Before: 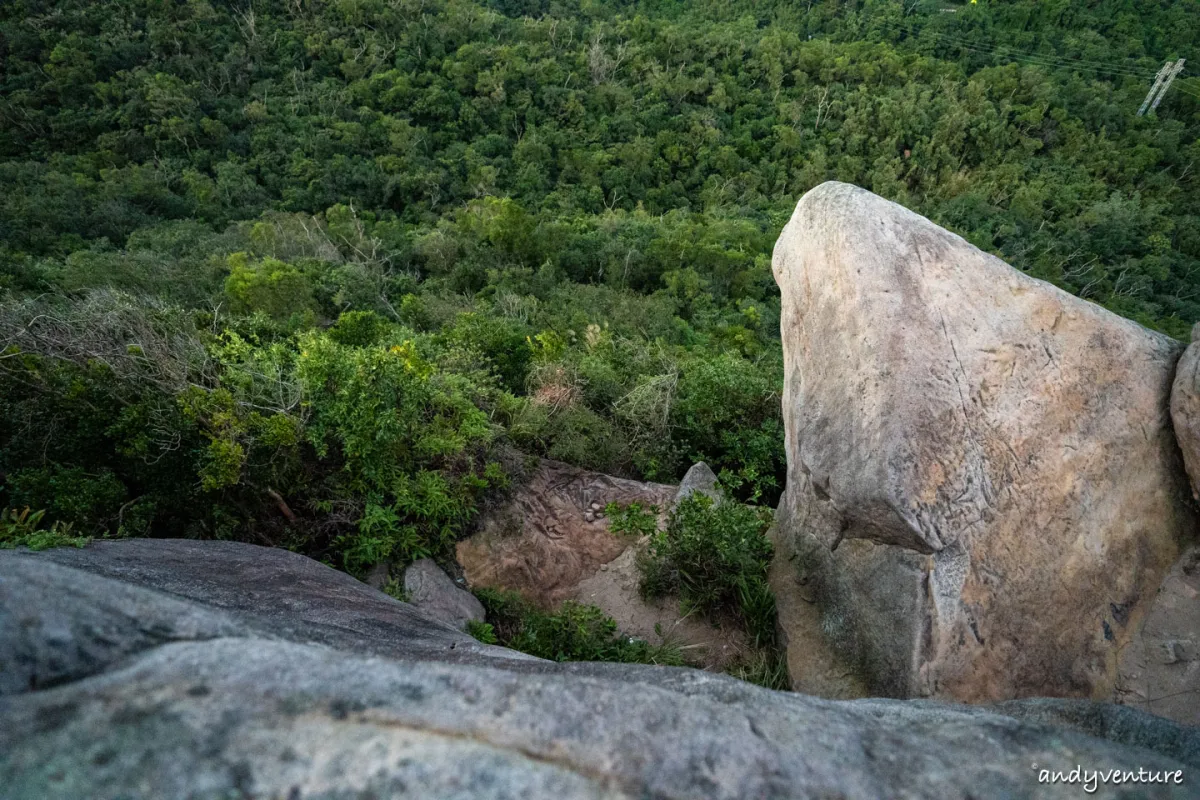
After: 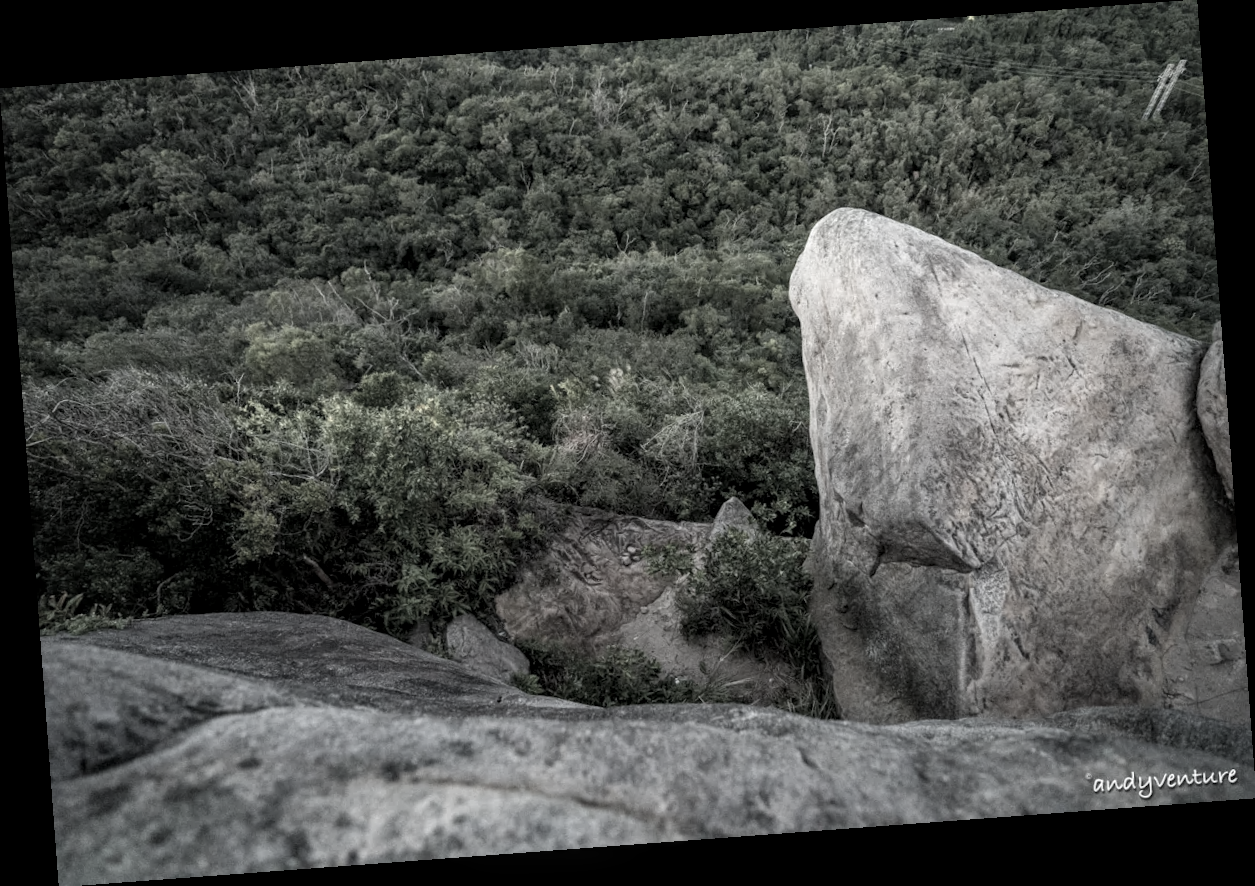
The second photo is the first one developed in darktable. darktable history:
color correction: saturation 0.2
local contrast: on, module defaults
rotate and perspective: rotation -4.25°, automatic cropping off
contrast brightness saturation: saturation -0.04
